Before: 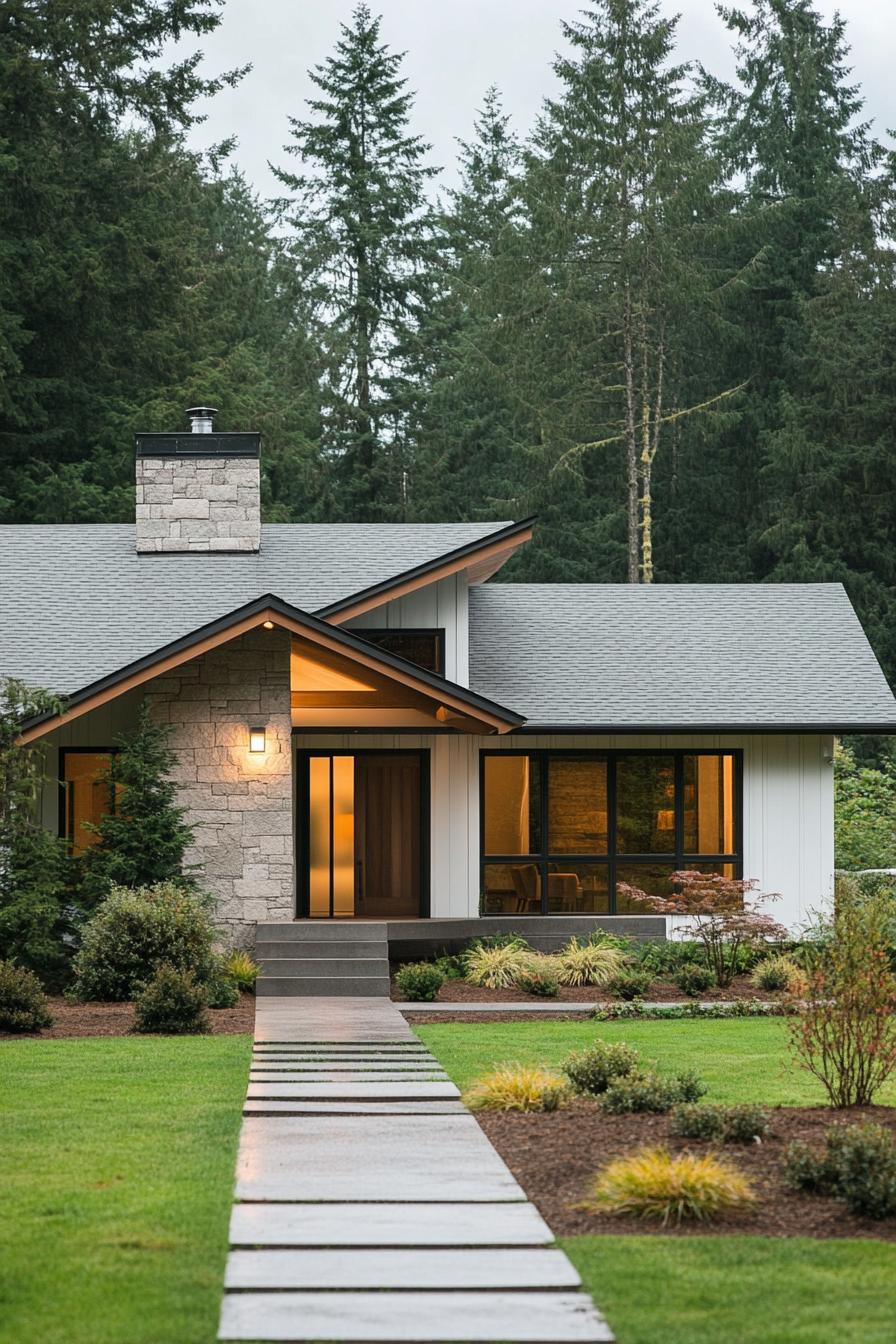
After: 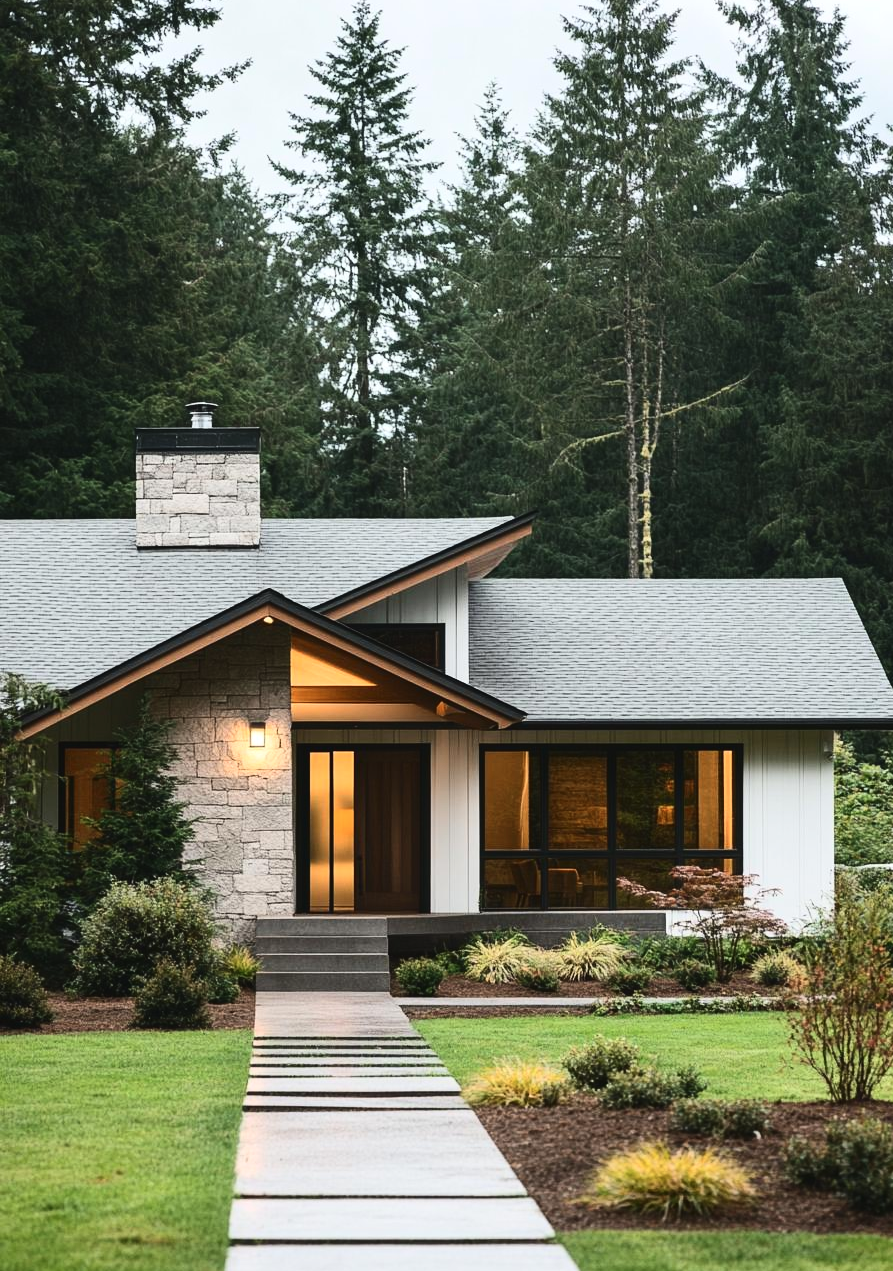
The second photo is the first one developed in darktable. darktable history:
crop: top 0.39%, right 0.254%, bottom 4.995%
exposure: black level correction -0.008, exposure 0.068 EV, compensate exposure bias true, compensate highlight preservation false
contrast brightness saturation: contrast 0.275
